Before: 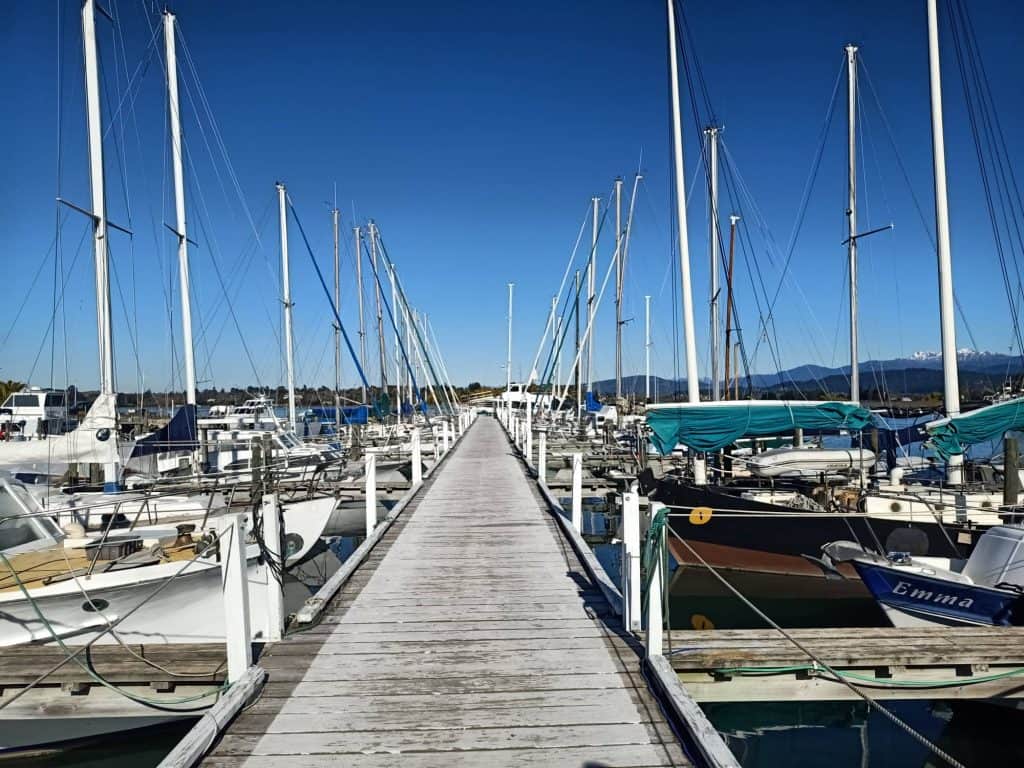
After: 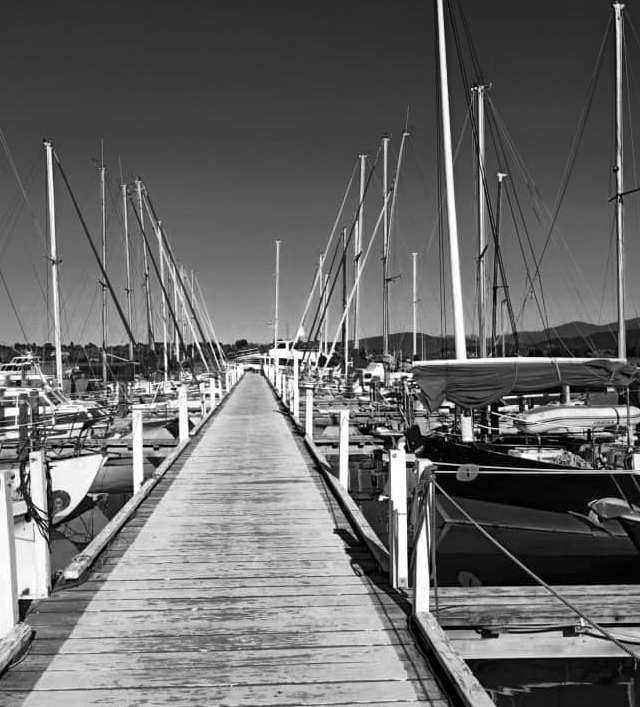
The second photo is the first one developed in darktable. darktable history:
color zones: curves: ch0 [(0.002, 0.429) (0.121, 0.212) (0.198, 0.113) (0.276, 0.344) (0.331, 0.541) (0.41, 0.56) (0.482, 0.289) (0.619, 0.227) (0.721, 0.18) (0.821, 0.435) (0.928, 0.555) (1, 0.587)]; ch1 [(0, 0) (0.143, 0) (0.286, 0) (0.429, 0) (0.571, 0) (0.714, 0) (0.857, 0)]
local contrast: mode bilateral grid, contrast 20, coarseness 49, detail 144%, midtone range 0.2
color balance rgb: shadows lift › chroma 2.057%, shadows lift › hue 216.5°, perceptual saturation grading › global saturation -10.534%, perceptual saturation grading › highlights -27.279%, perceptual saturation grading › shadows 21.514%
crop and rotate: left 22.847%, top 5.639%, right 14.643%, bottom 2.267%
